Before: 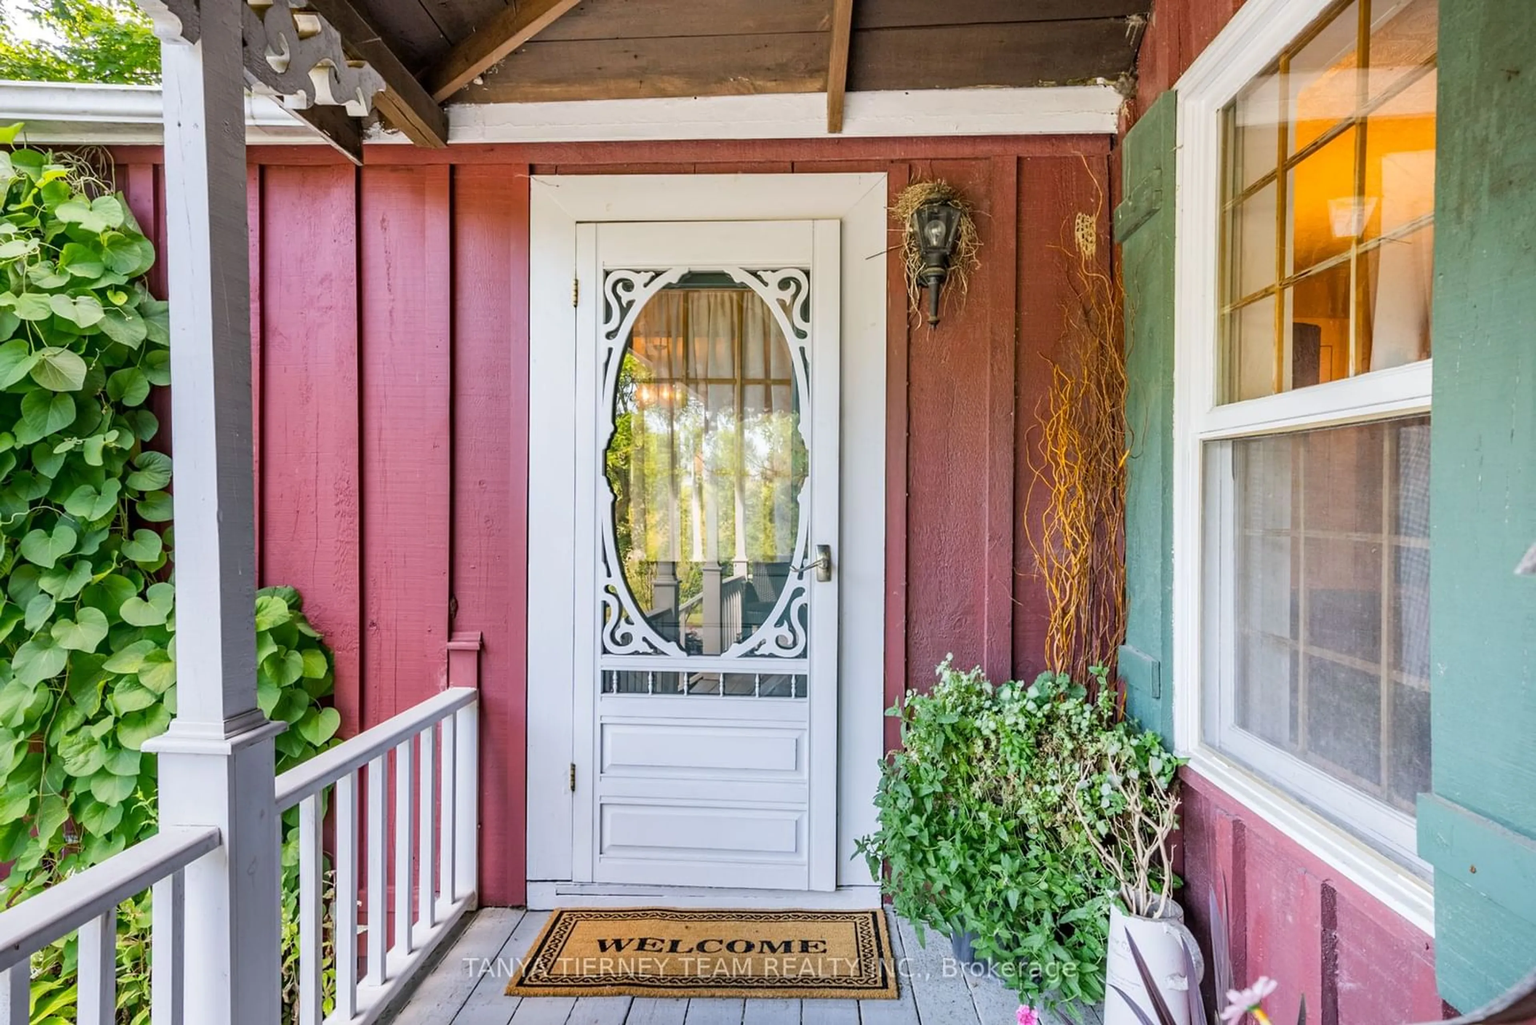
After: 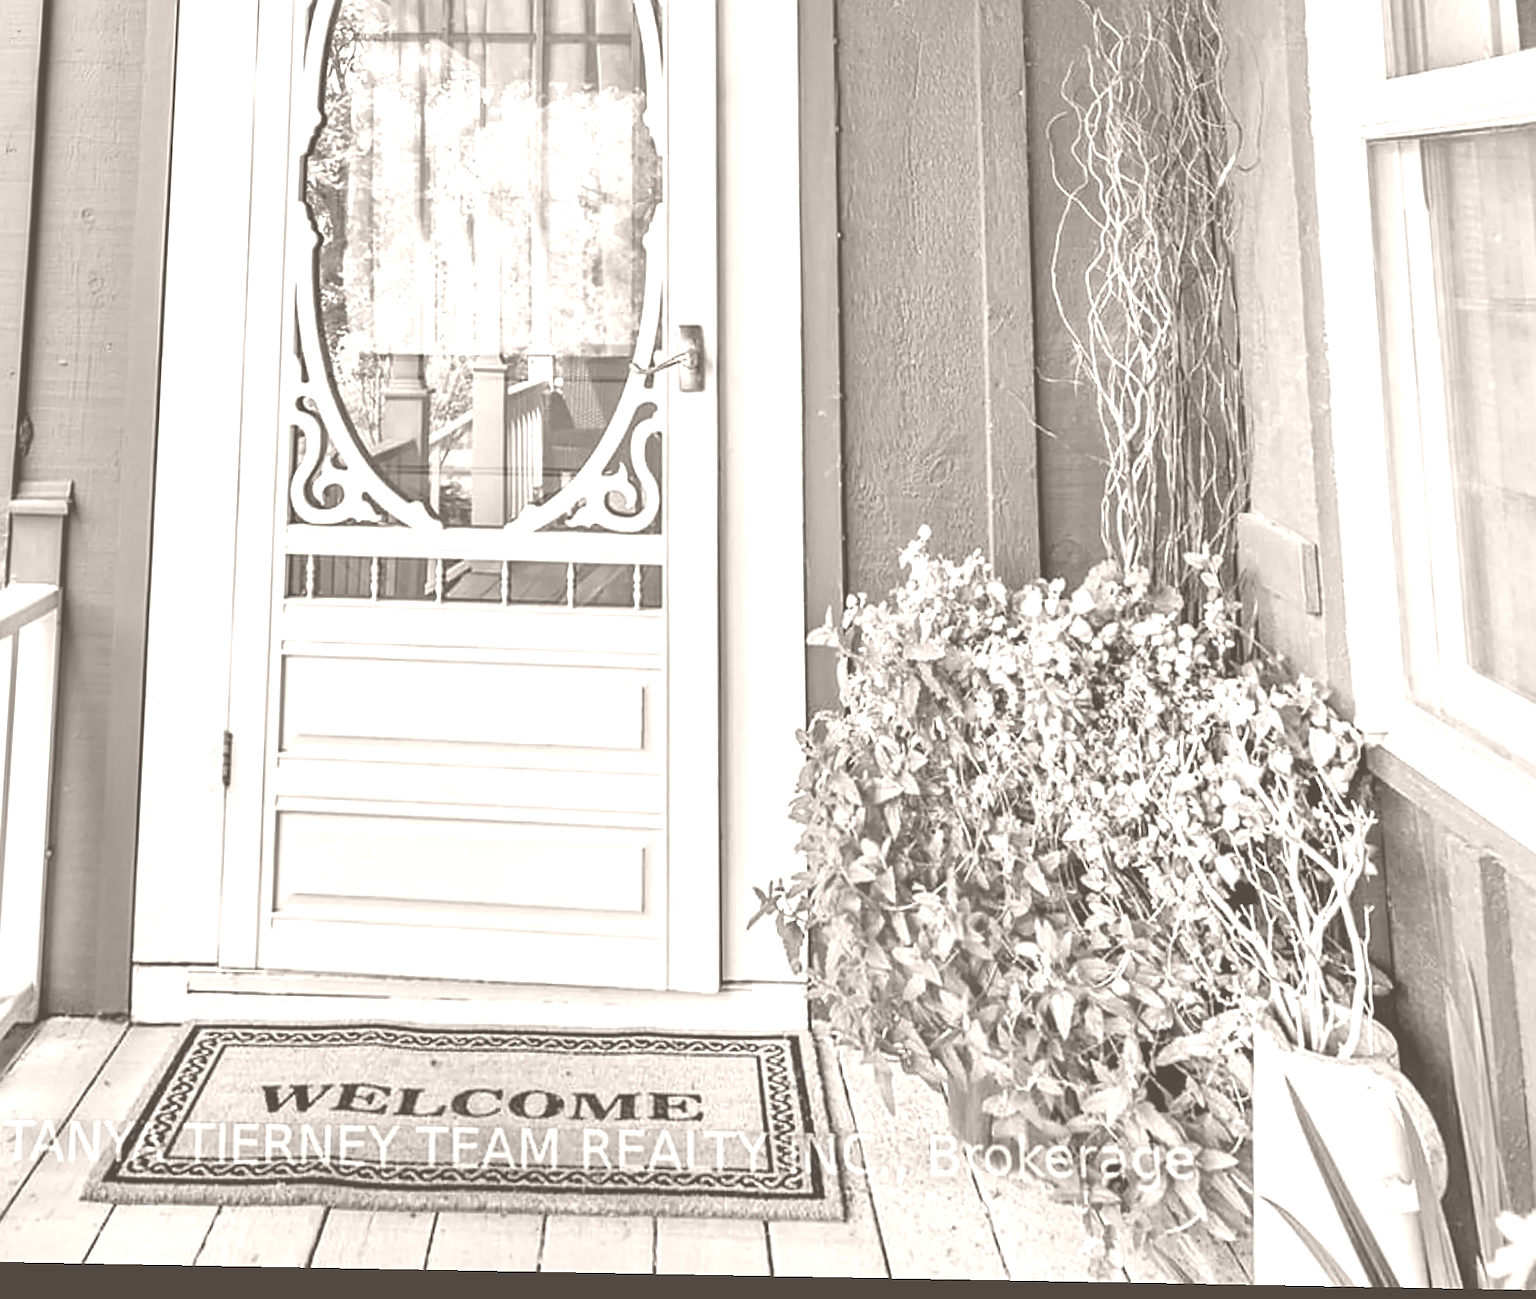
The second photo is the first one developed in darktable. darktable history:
rotate and perspective: rotation 0.128°, lens shift (vertical) -0.181, lens shift (horizontal) -0.044, shear 0.001, automatic cropping off
base curve: exposure shift 0, preserve colors none
color zones: curves: ch0 [(0, 0.613) (0.01, 0.613) (0.245, 0.448) (0.498, 0.529) (0.642, 0.665) (0.879, 0.777) (0.99, 0.613)]; ch1 [(0, 0) (0.143, 0) (0.286, 0) (0.429, 0) (0.571, 0) (0.714, 0) (0.857, 0)], mix -121.96%
colorize: hue 34.49°, saturation 35.33%, source mix 100%, lightness 55%, version 1
contrast brightness saturation: contrast 0.03, brightness -0.04
crop and rotate: left 29.237%, top 31.152%, right 19.807%
sharpen: on, module defaults
shadows and highlights: shadows 43.71, white point adjustment -1.46, soften with gaussian
